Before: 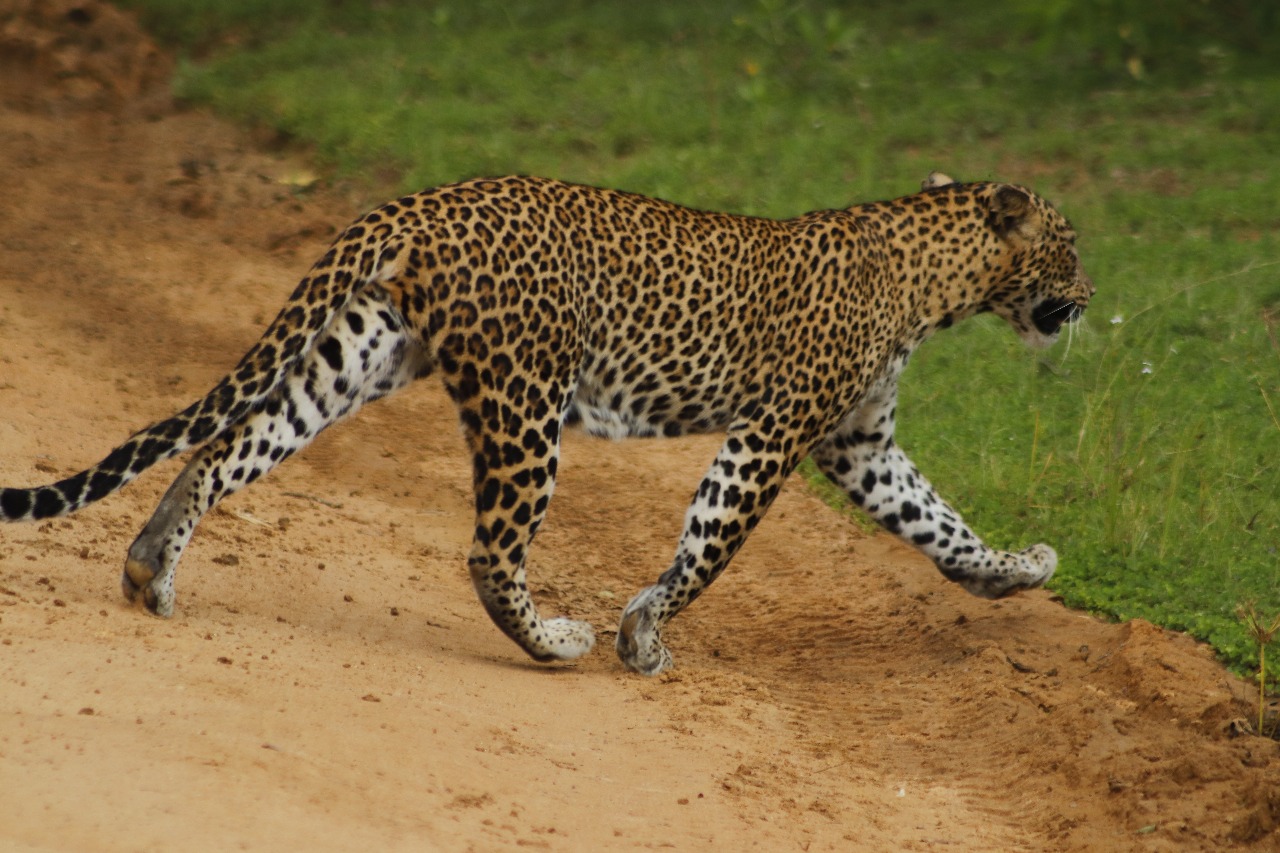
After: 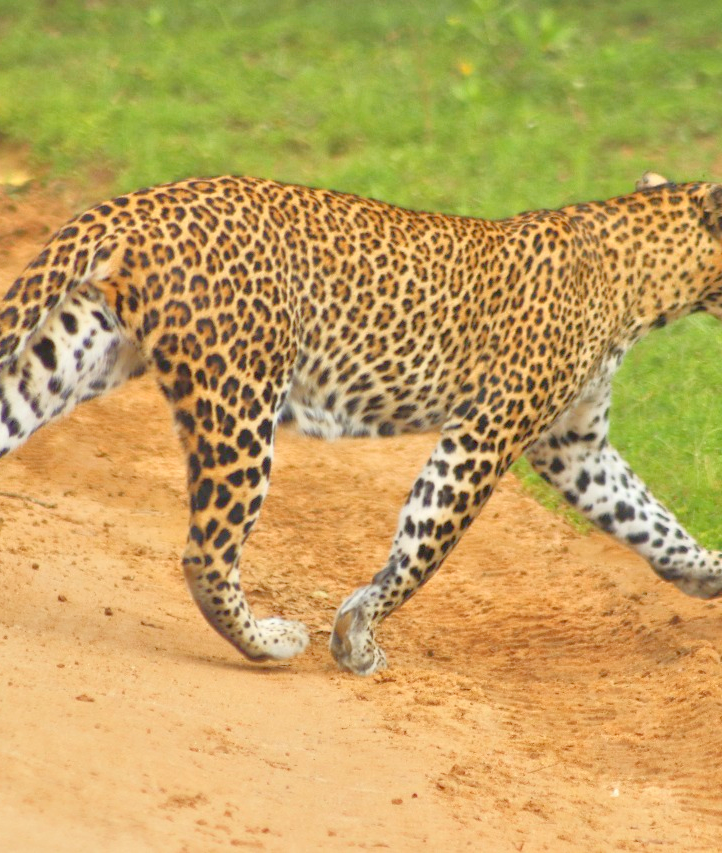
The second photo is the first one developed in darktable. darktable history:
exposure: exposure -0.071 EV, compensate exposure bias true, compensate highlight preservation false
levels: white 99.9%, levels [0, 0.43, 0.984]
crop and rotate: left 22.384%, right 21.164%
tone equalizer: -8 EV 1.97 EV, -7 EV 1.99 EV, -6 EV 1.97 EV, -5 EV 1.97 EV, -4 EV 1.98 EV, -3 EV 1.48 EV, -2 EV 0.991 EV, -1 EV 0.495 EV
